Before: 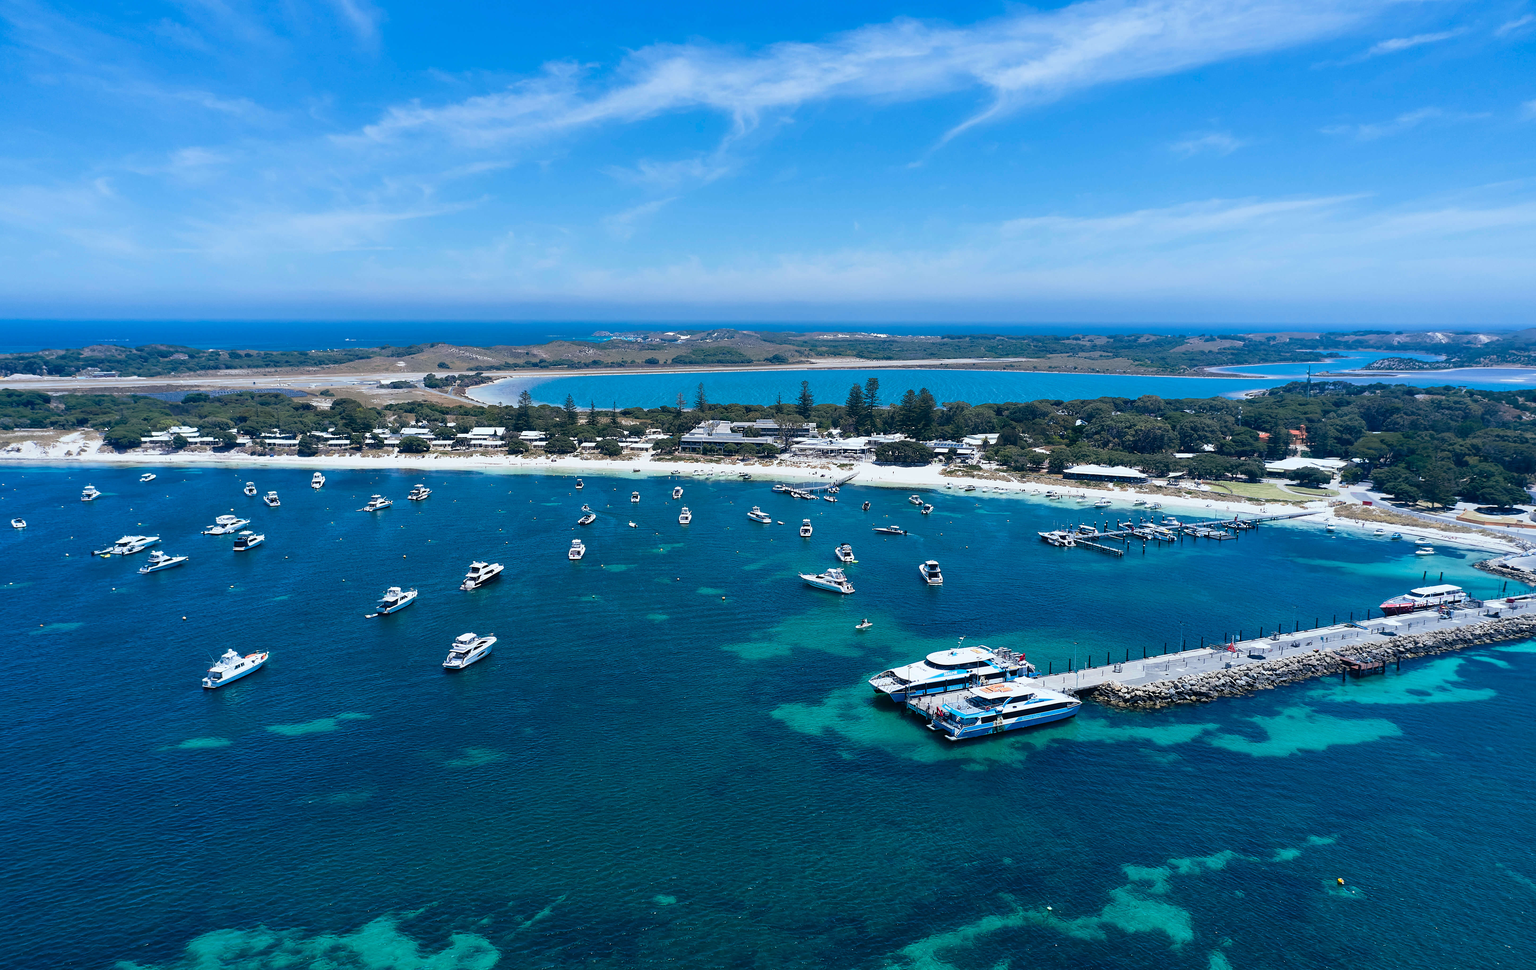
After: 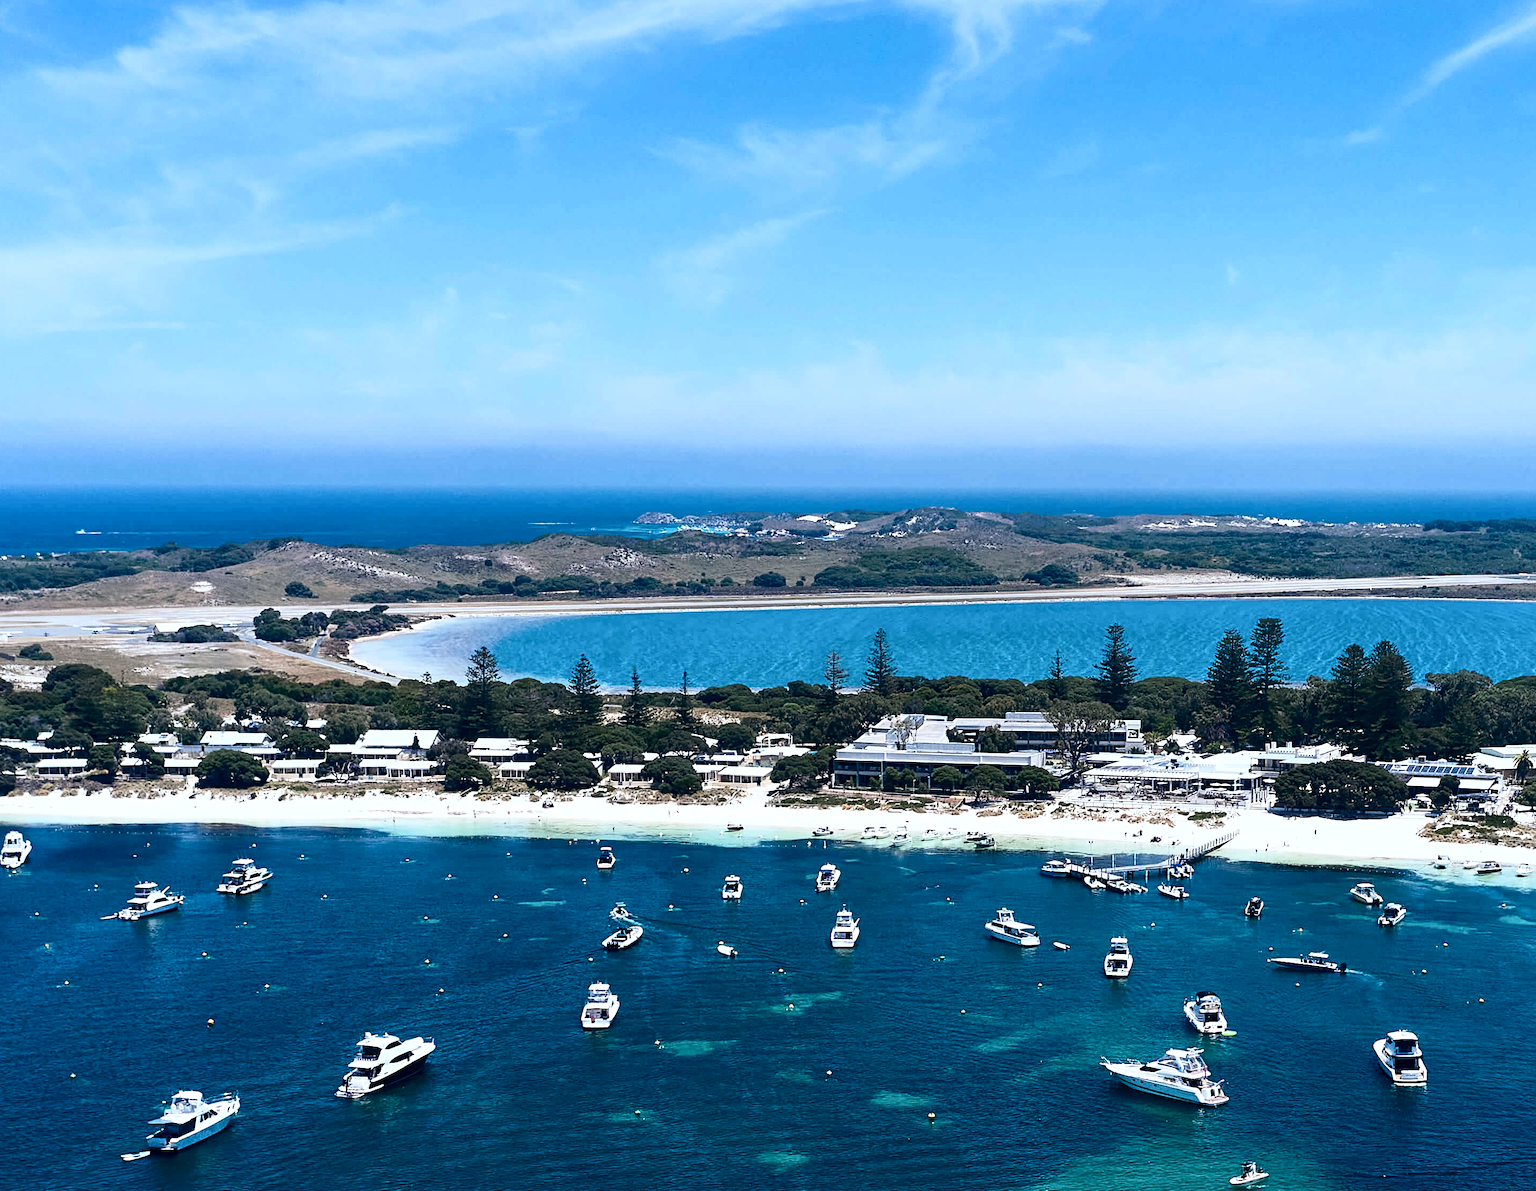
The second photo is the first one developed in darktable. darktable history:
local contrast: highlights 107%, shadows 97%, detail 119%, midtone range 0.2
contrast brightness saturation: contrast 0.297
tone equalizer: on, module defaults
crop: left 20.288%, top 10.776%, right 35.458%, bottom 34.851%
